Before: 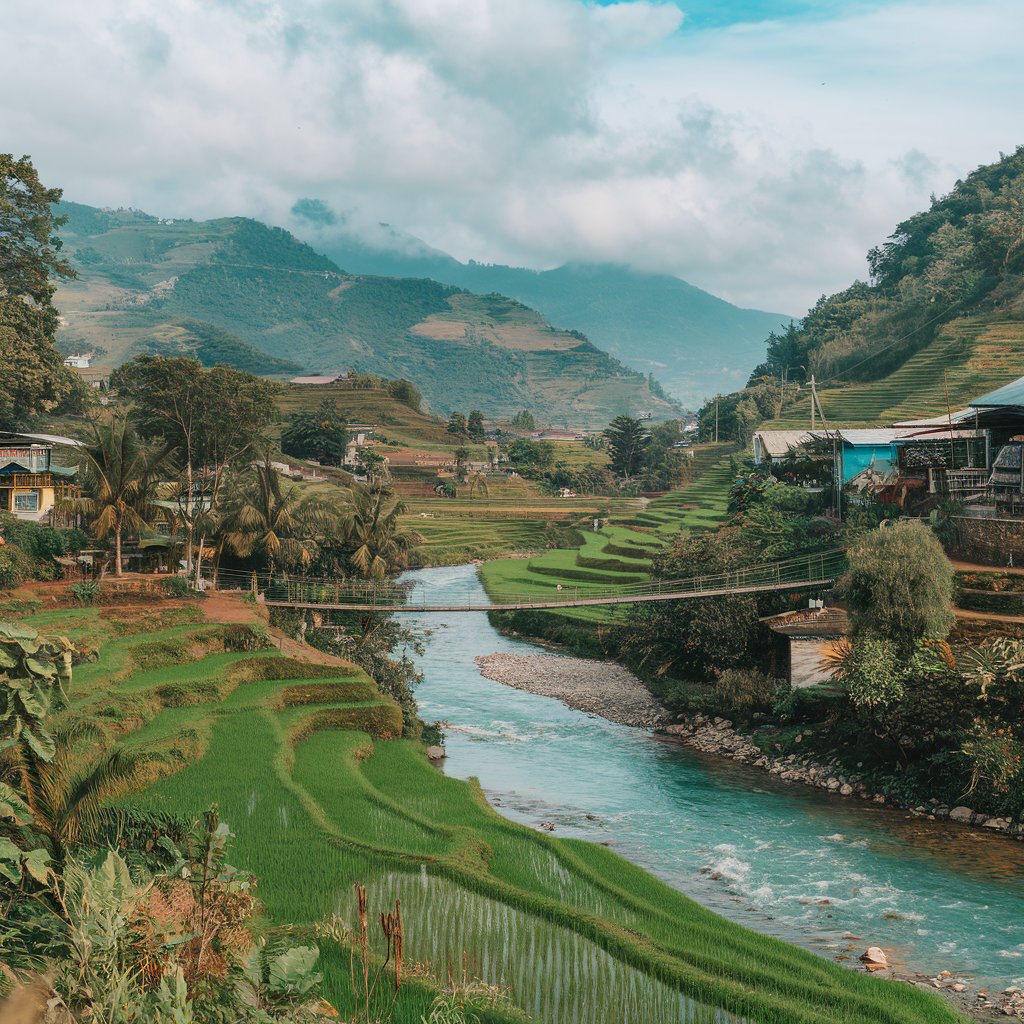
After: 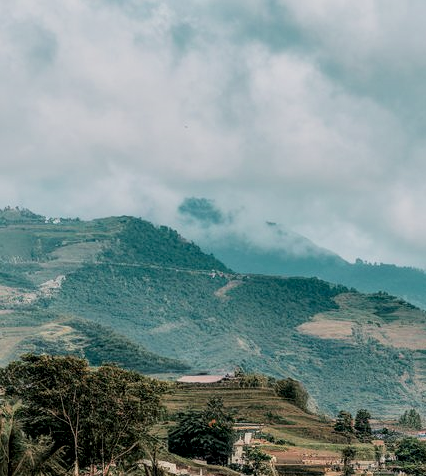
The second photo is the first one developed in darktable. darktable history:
local contrast: highlights 1%, shadows 1%, detail 181%
filmic rgb: black relative exposure -7.65 EV, white relative exposure 4.56 EV, threshold 2.97 EV, hardness 3.61, color science v6 (2022), enable highlight reconstruction true
crop and rotate: left 11.044%, top 0.11%, right 47.28%, bottom 53.381%
